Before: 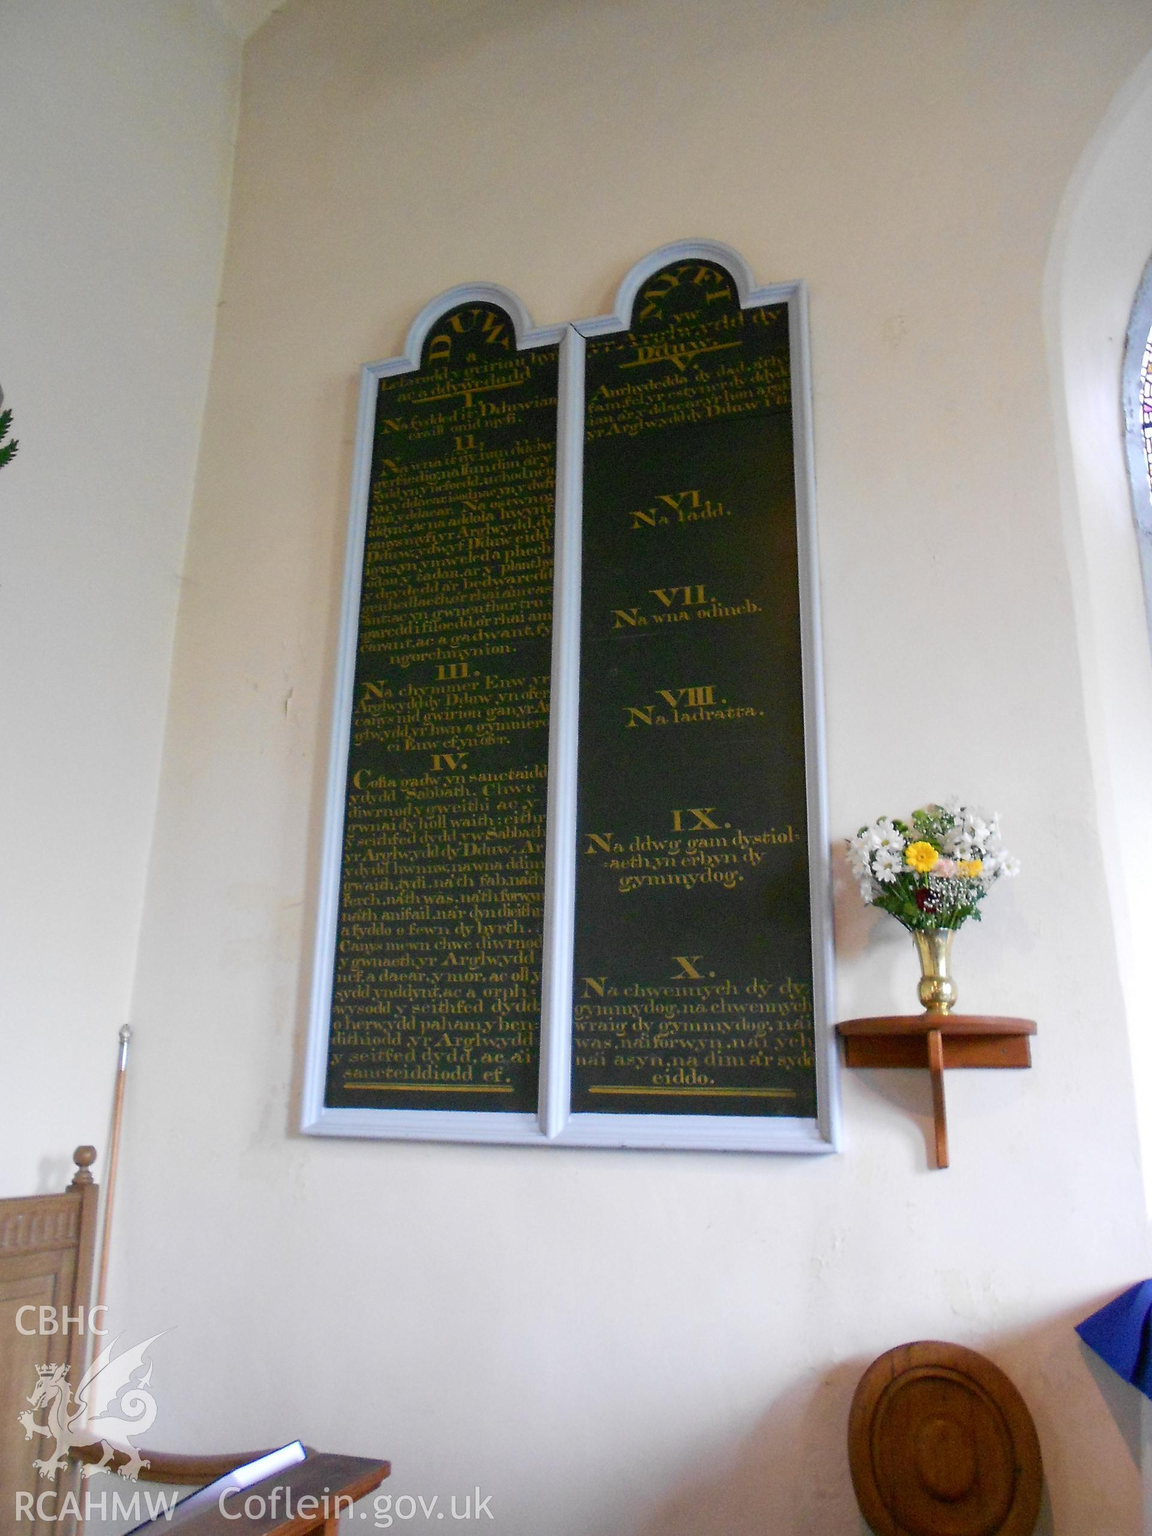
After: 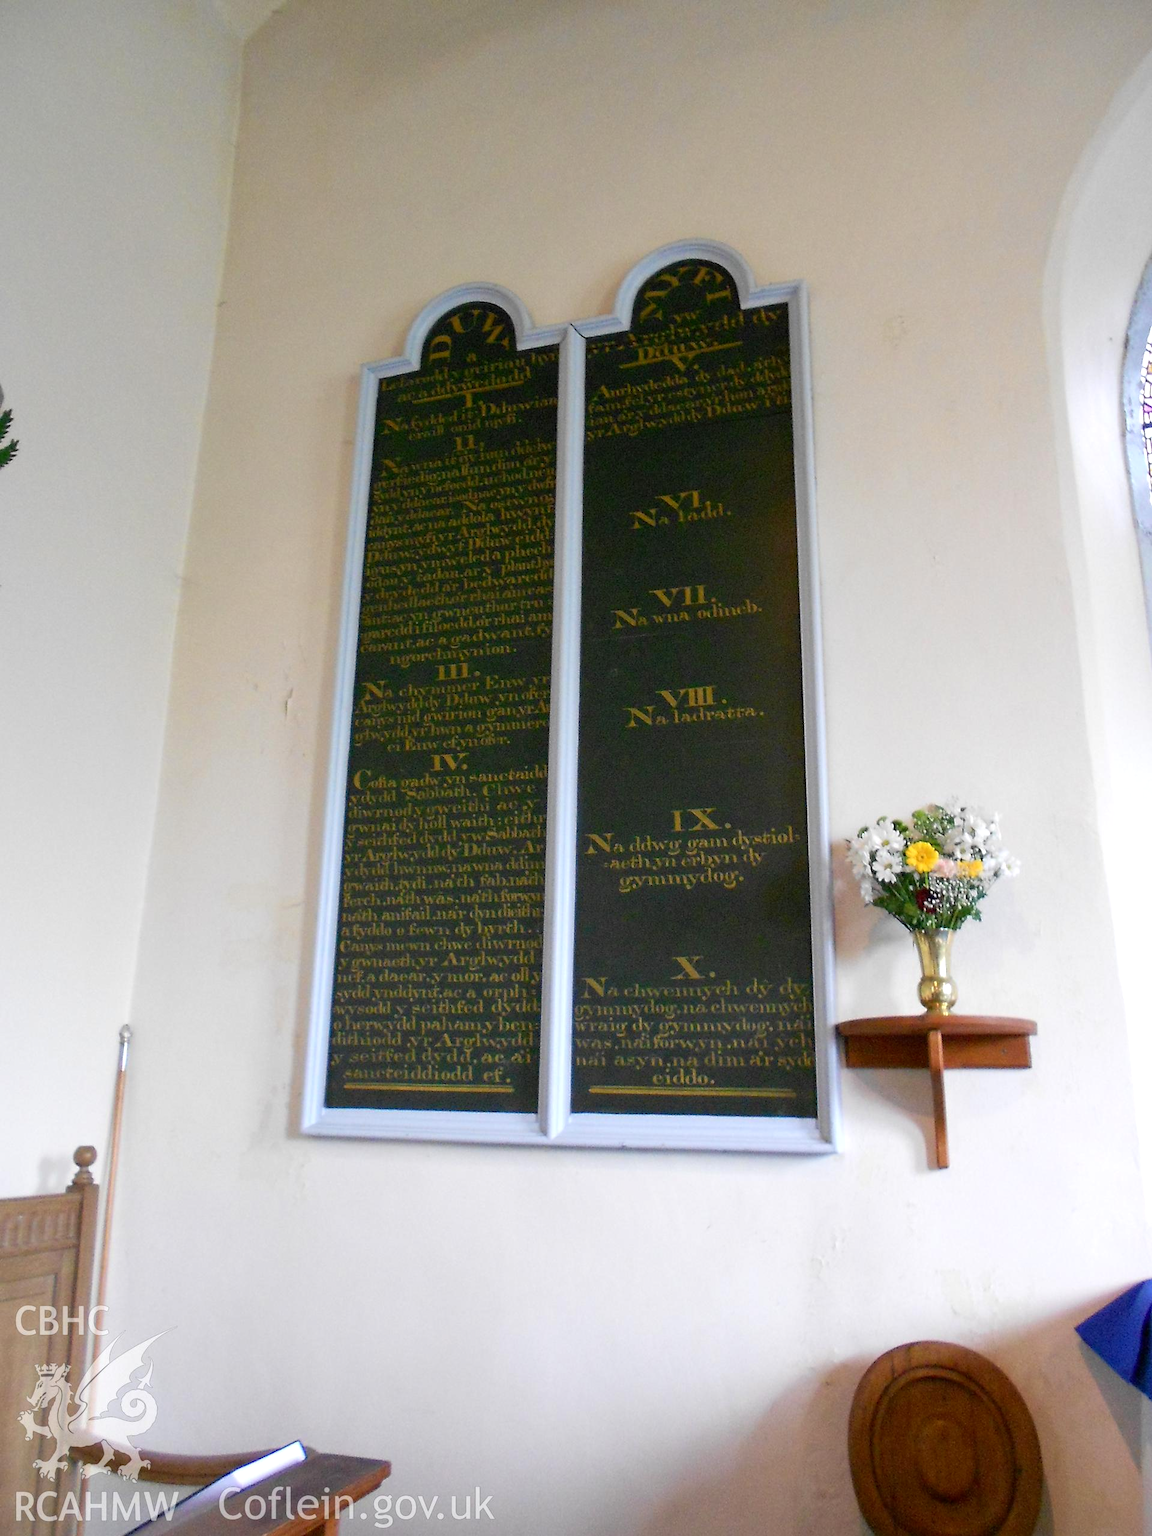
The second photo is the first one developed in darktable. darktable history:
exposure: black level correction 0.001, exposure 0.191 EV, compensate highlight preservation false
